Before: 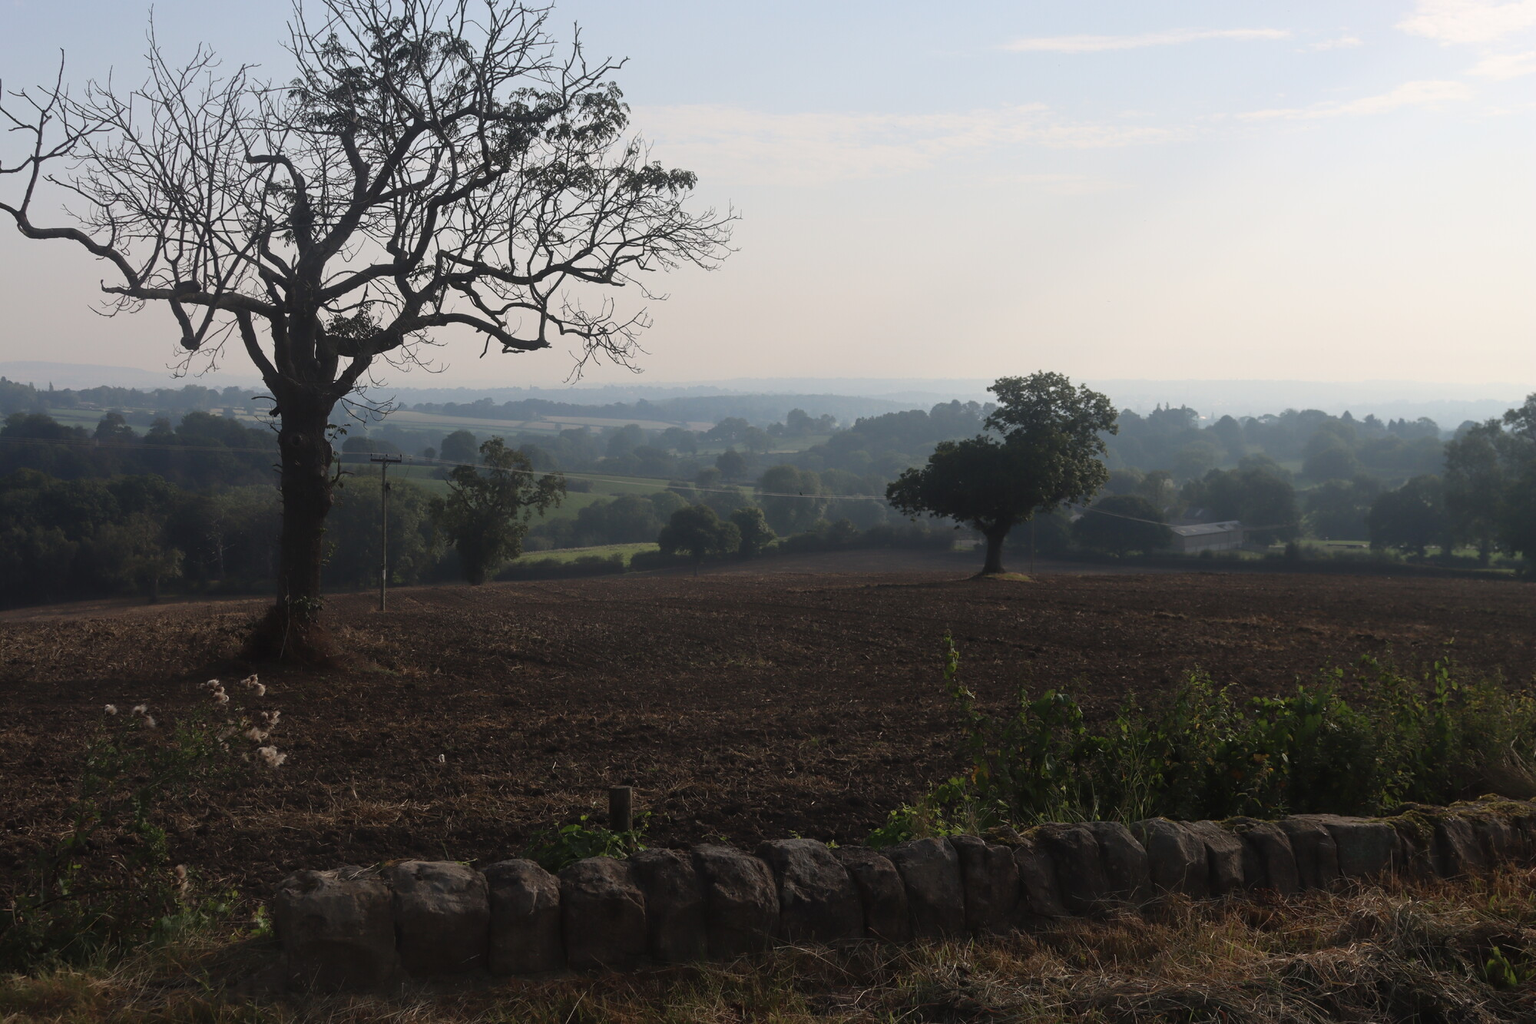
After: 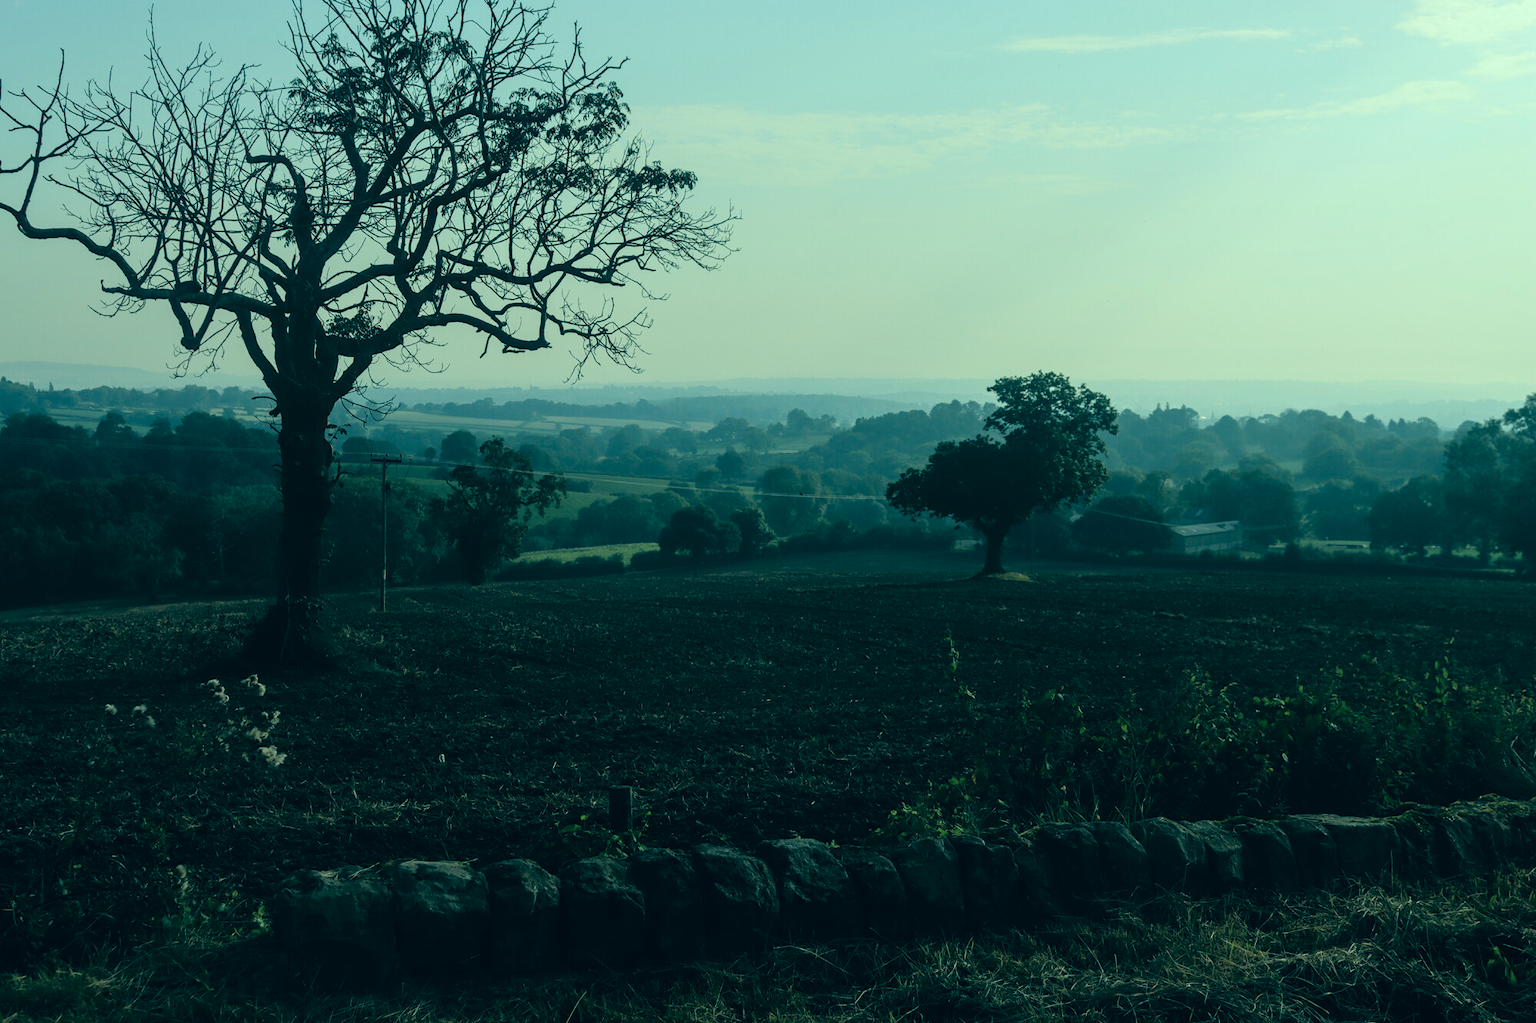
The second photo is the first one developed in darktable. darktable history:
color correction: highlights a* -19.72, highlights b* 9.8, shadows a* -20.19, shadows b* -10.56
tone curve: curves: ch0 [(0, 0) (0.068, 0.012) (0.183, 0.089) (0.341, 0.283) (0.547, 0.532) (0.828, 0.815) (1, 0.983)]; ch1 [(0, 0) (0.23, 0.166) (0.34, 0.308) (0.371, 0.337) (0.429, 0.411) (0.477, 0.462) (0.499, 0.5) (0.529, 0.537) (0.559, 0.582) (0.743, 0.798) (1, 1)]; ch2 [(0, 0) (0.431, 0.414) (0.498, 0.503) (0.524, 0.528) (0.568, 0.546) (0.6, 0.597) (0.634, 0.645) (0.728, 0.742) (1, 1)], color space Lab, linked channels, preserve colors none
local contrast: on, module defaults
